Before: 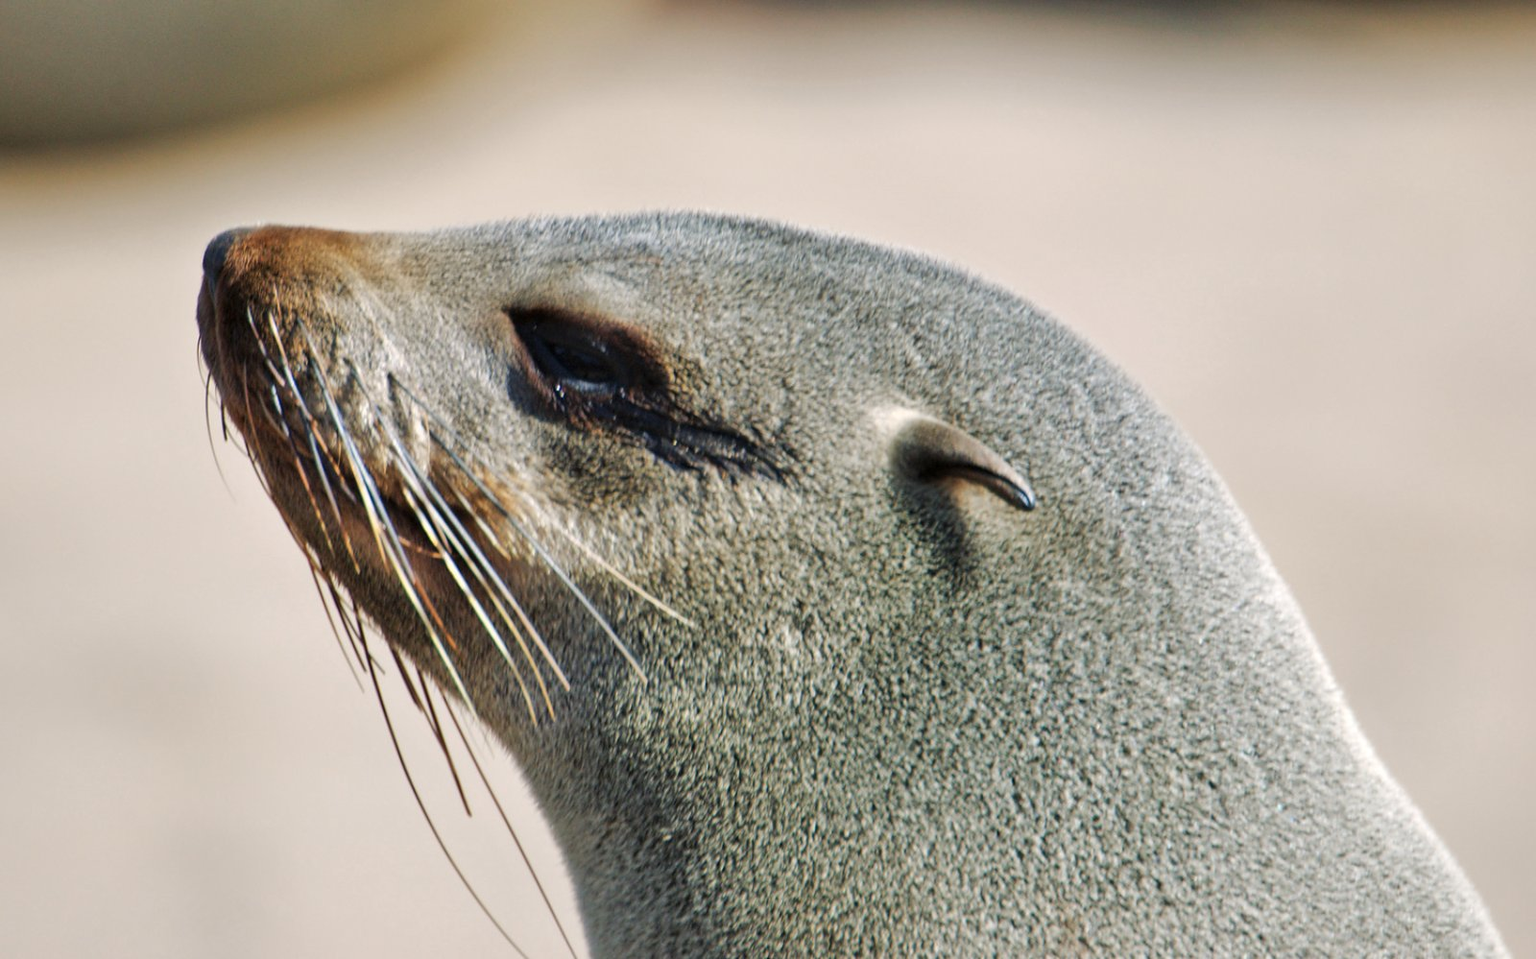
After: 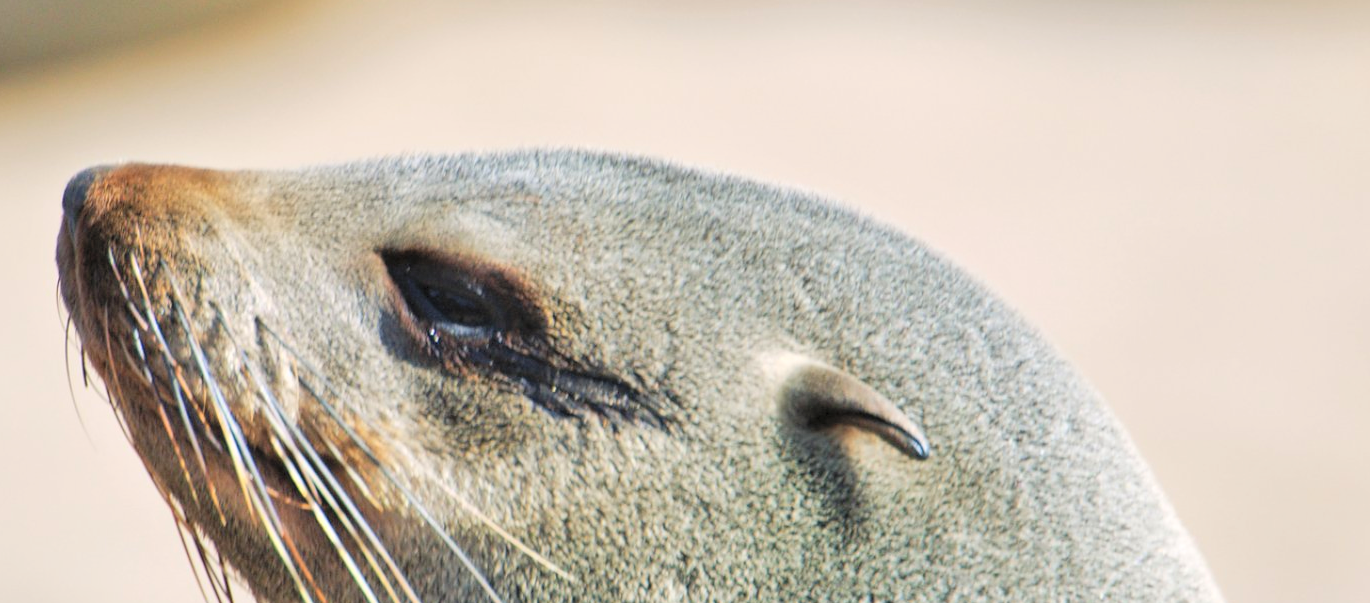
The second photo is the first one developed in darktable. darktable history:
crop and rotate: left 9.345%, top 7.22%, right 4.982%, bottom 32.331%
contrast brightness saturation: contrast 0.1, brightness 0.3, saturation 0.14
